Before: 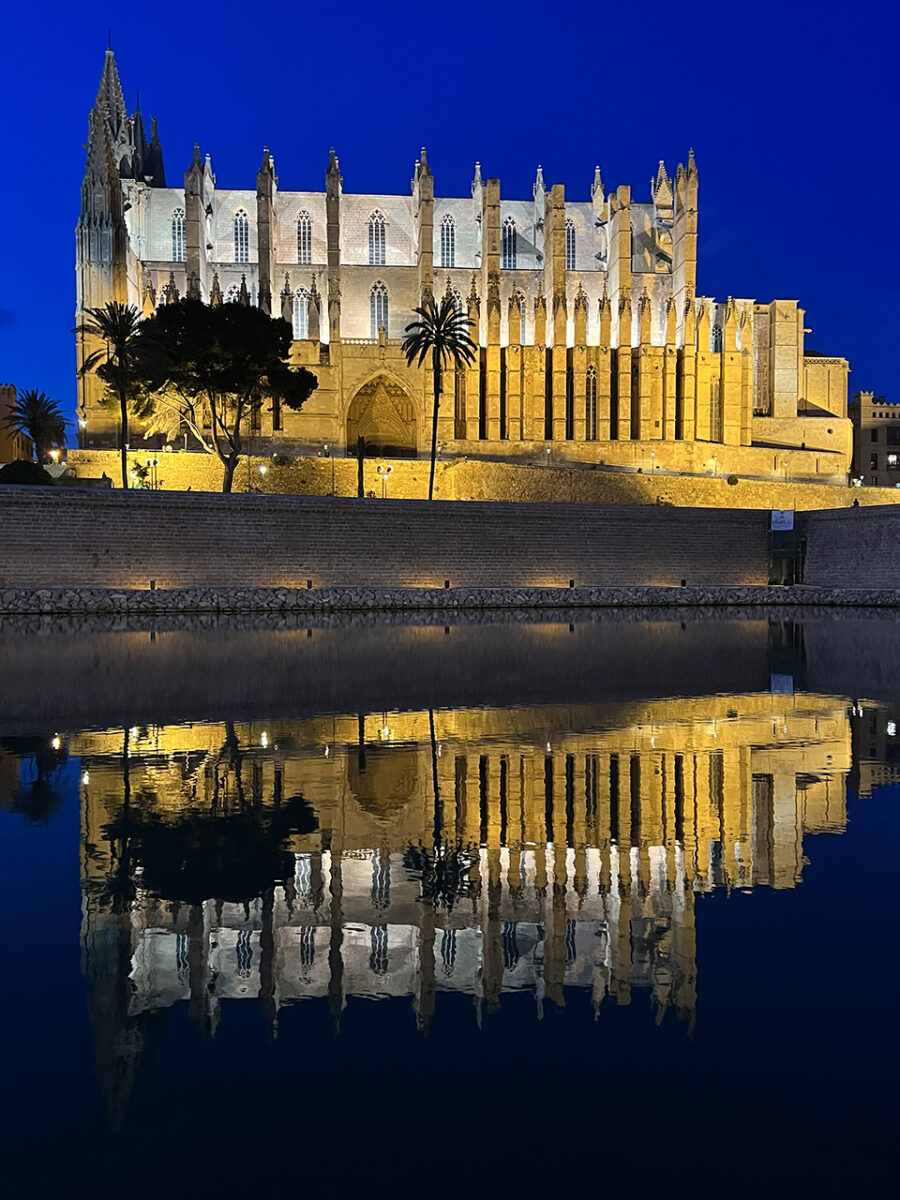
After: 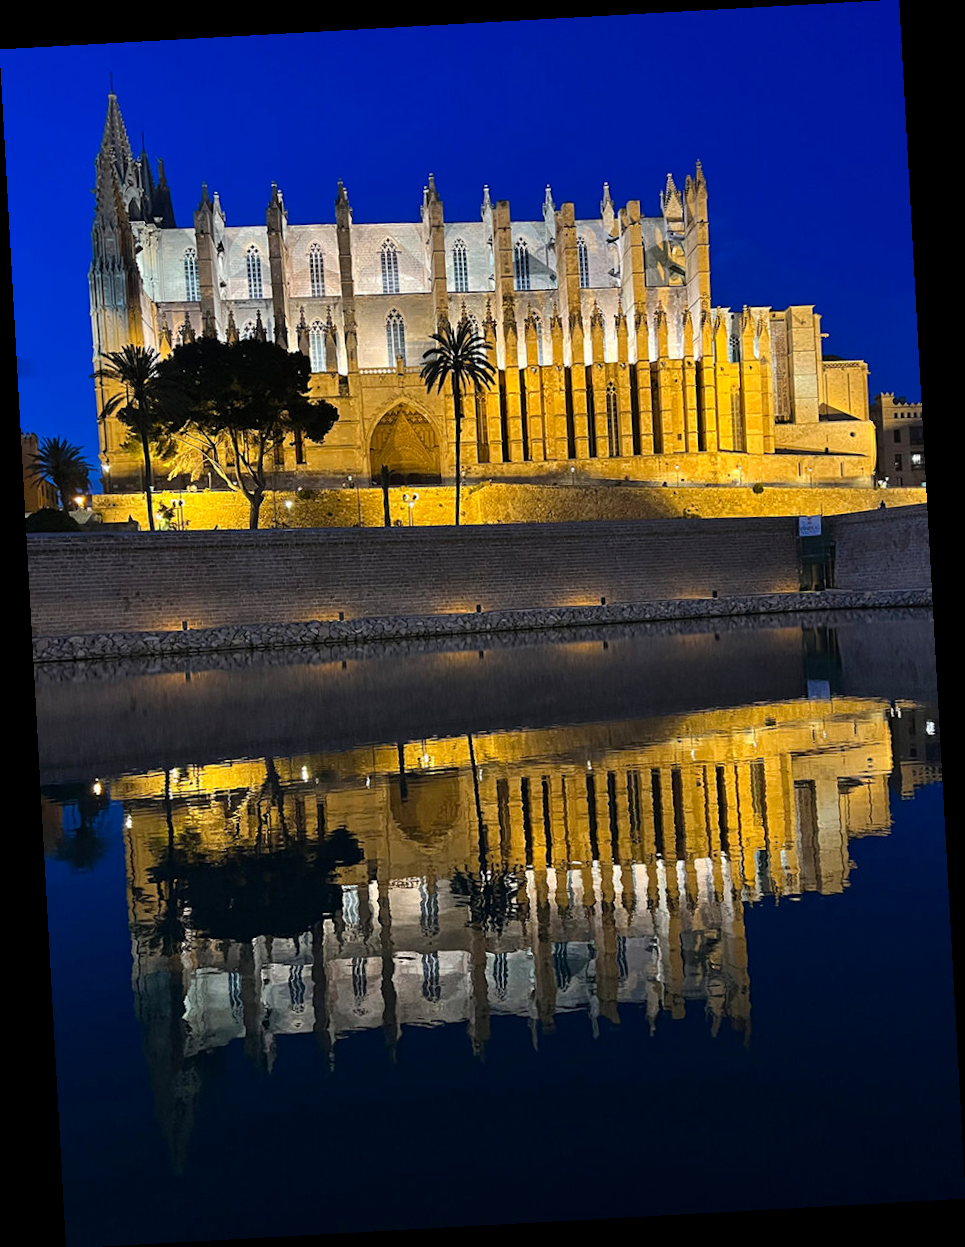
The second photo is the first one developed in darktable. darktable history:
rotate and perspective: rotation -3.18°, automatic cropping off
crop: bottom 0.071%
